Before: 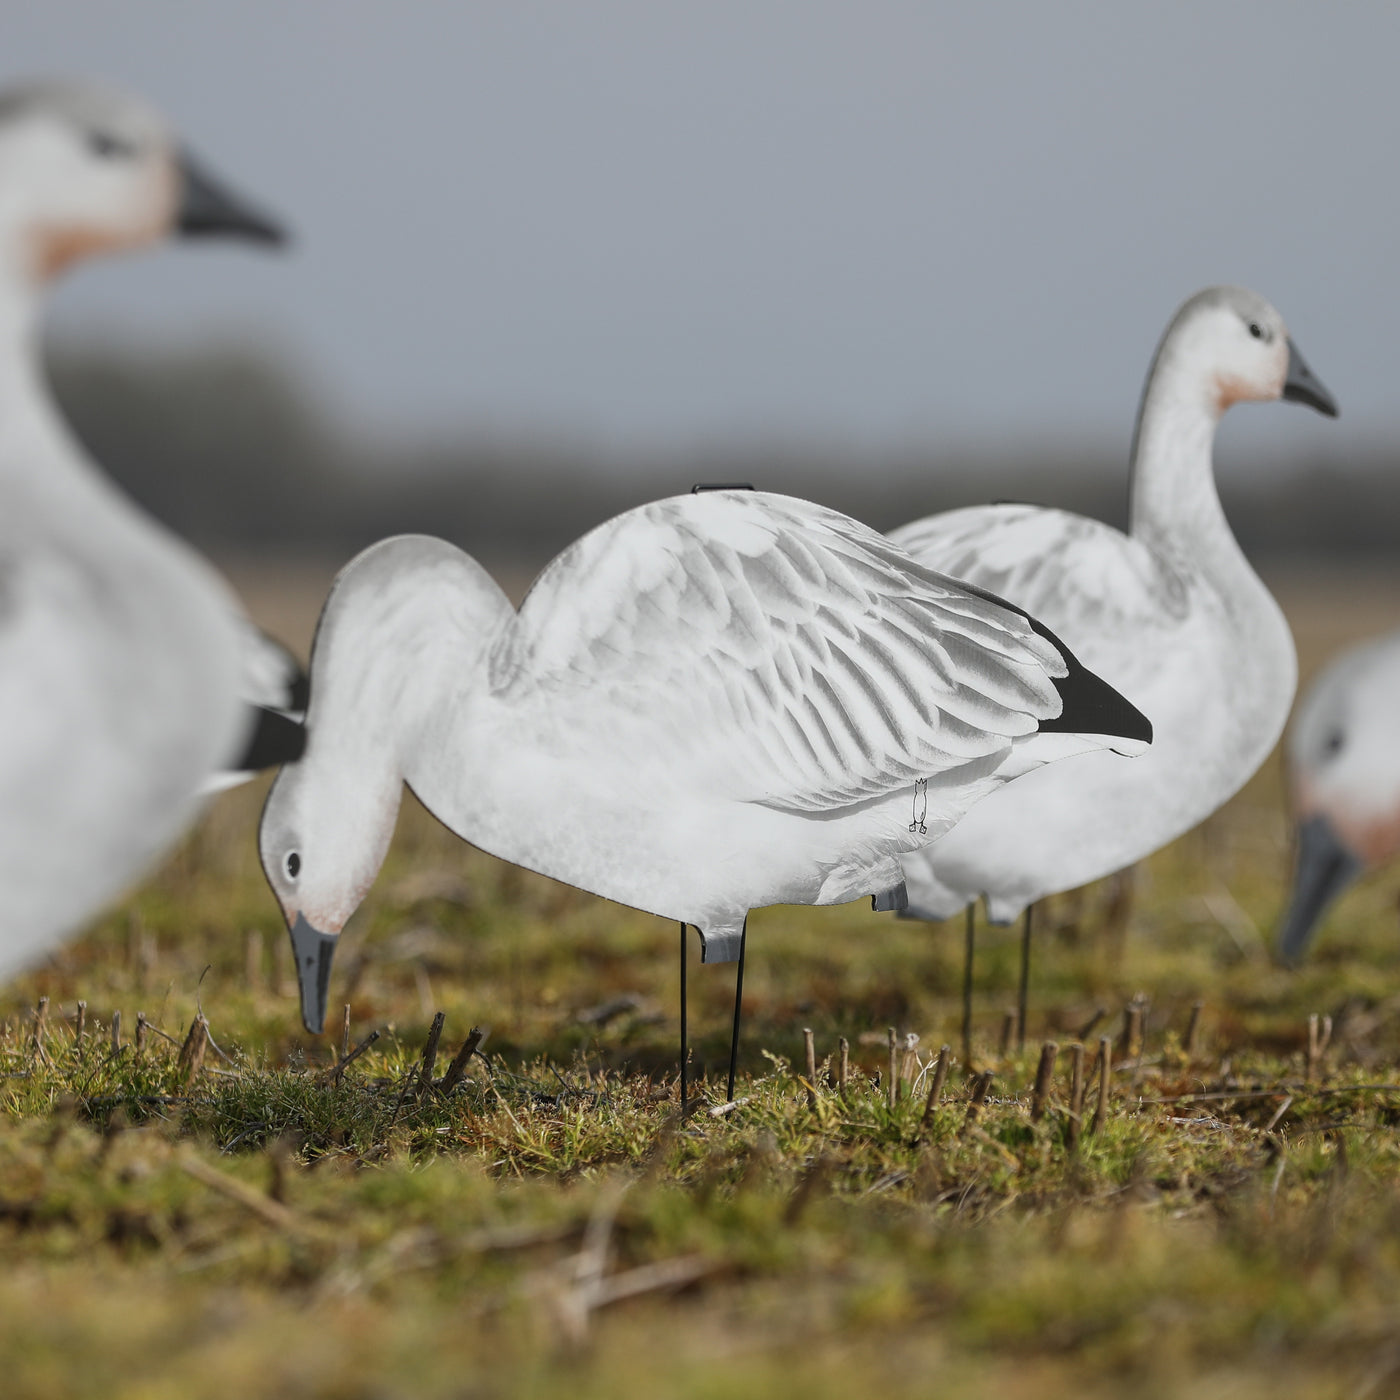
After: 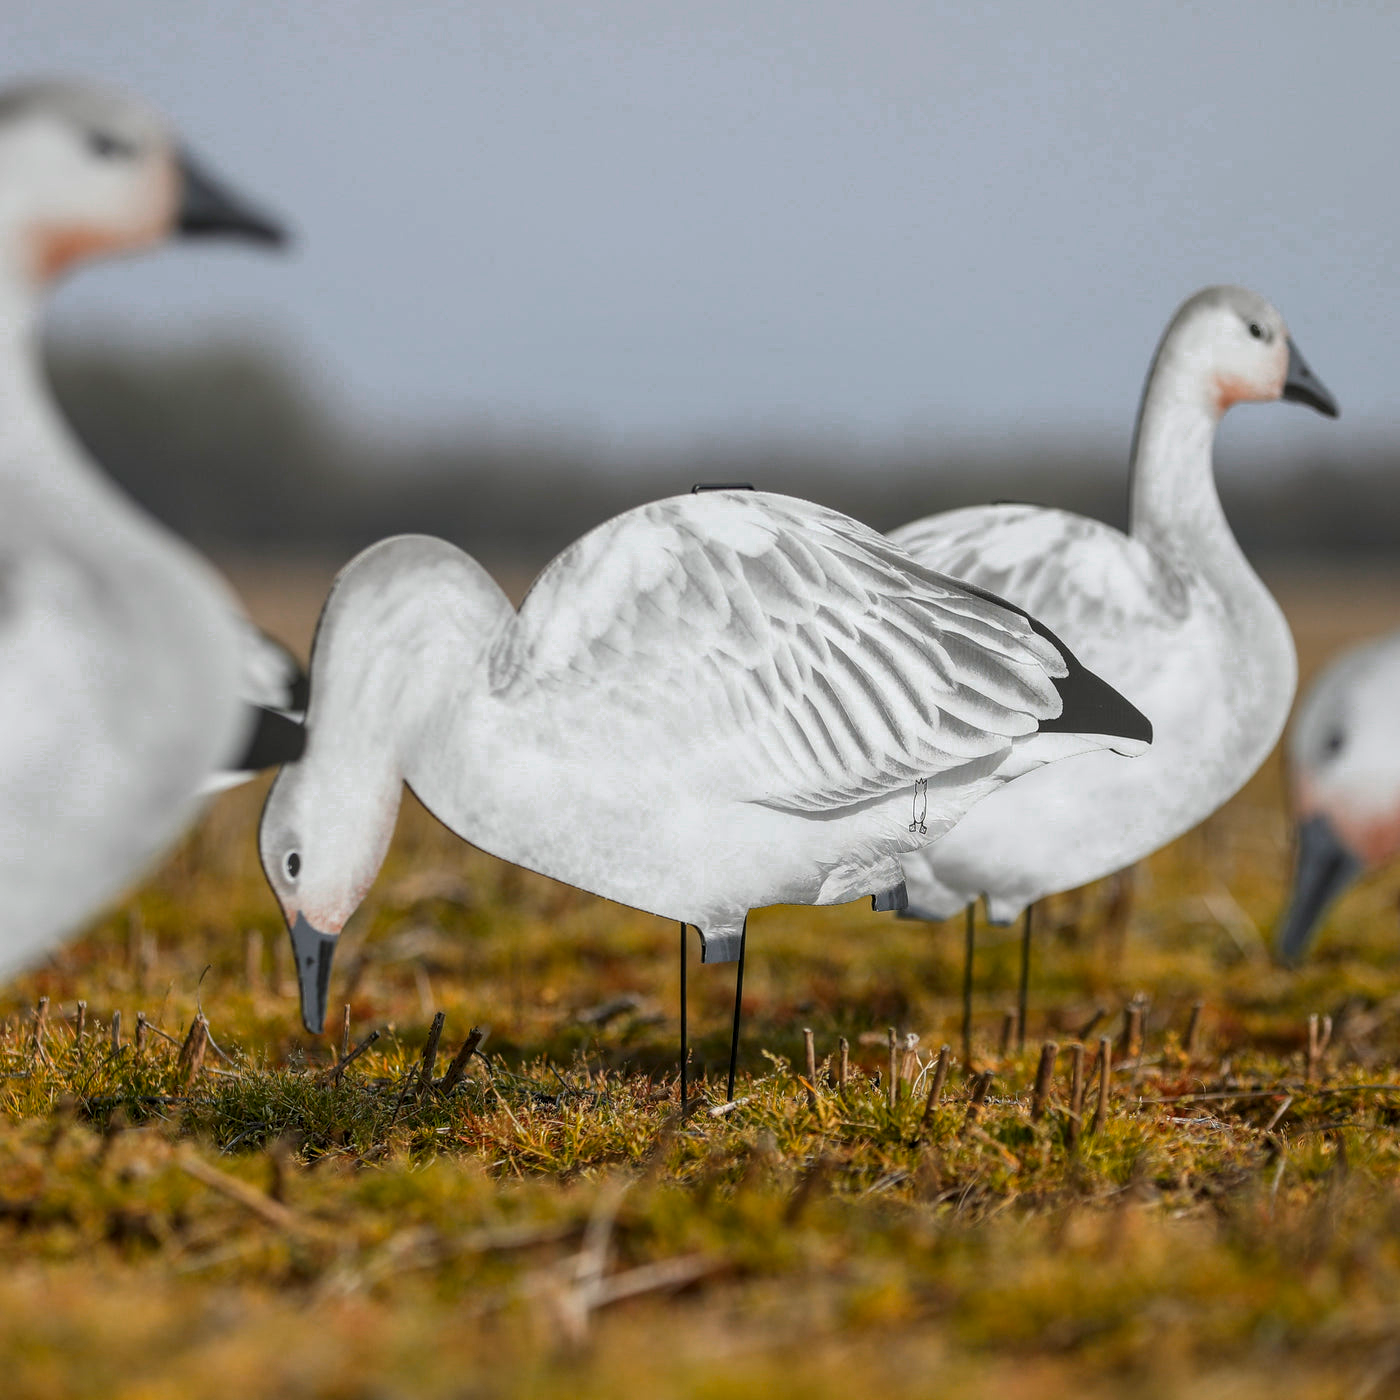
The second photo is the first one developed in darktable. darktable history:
local contrast: on, module defaults
color zones: curves: ch0 [(0.473, 0.374) (0.742, 0.784)]; ch1 [(0.354, 0.737) (0.742, 0.705)]; ch2 [(0.318, 0.421) (0.758, 0.532)]
